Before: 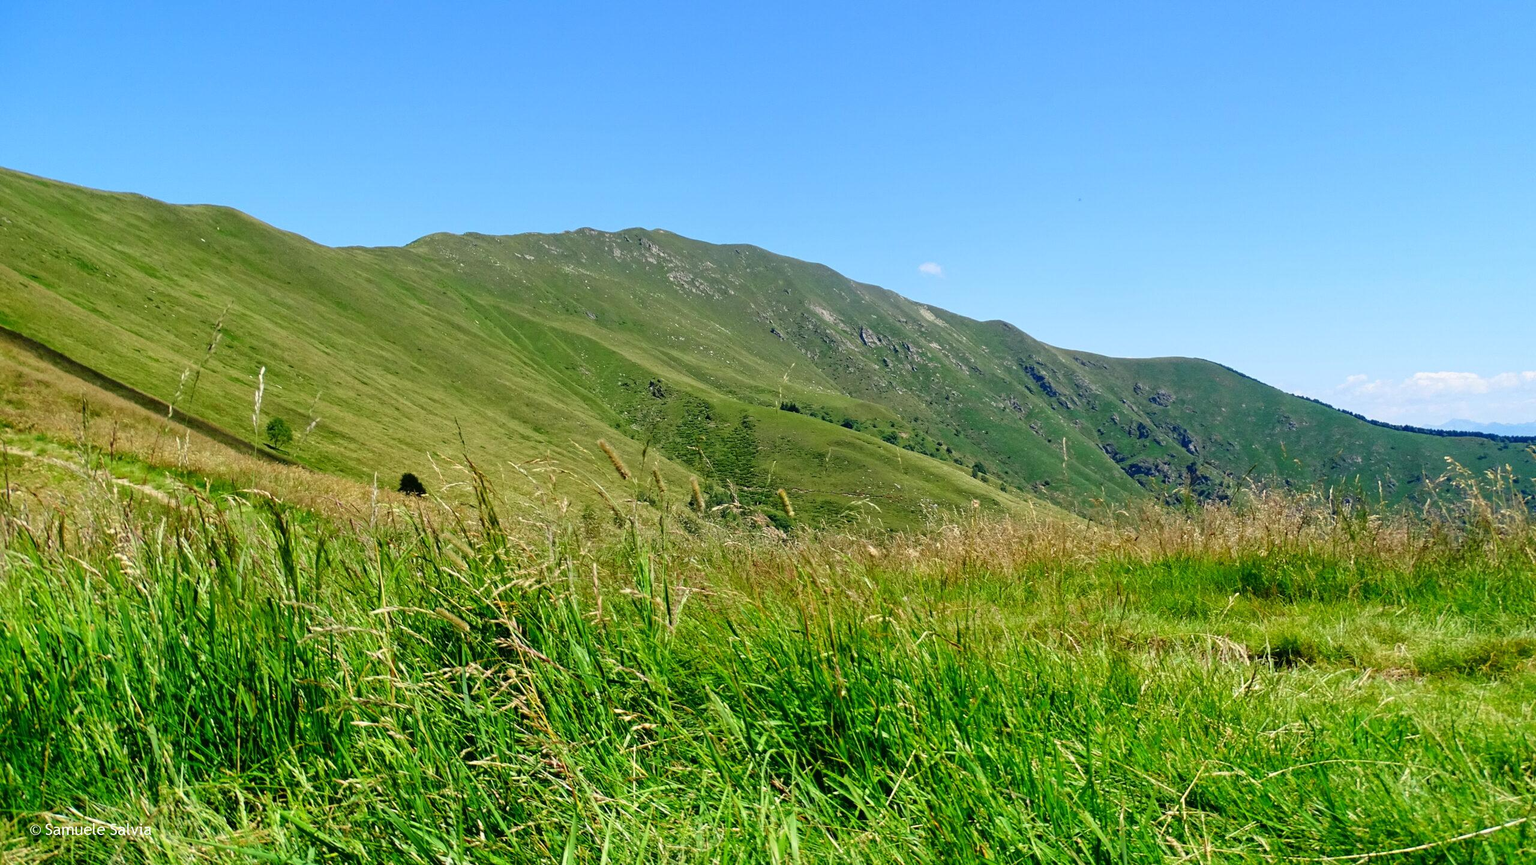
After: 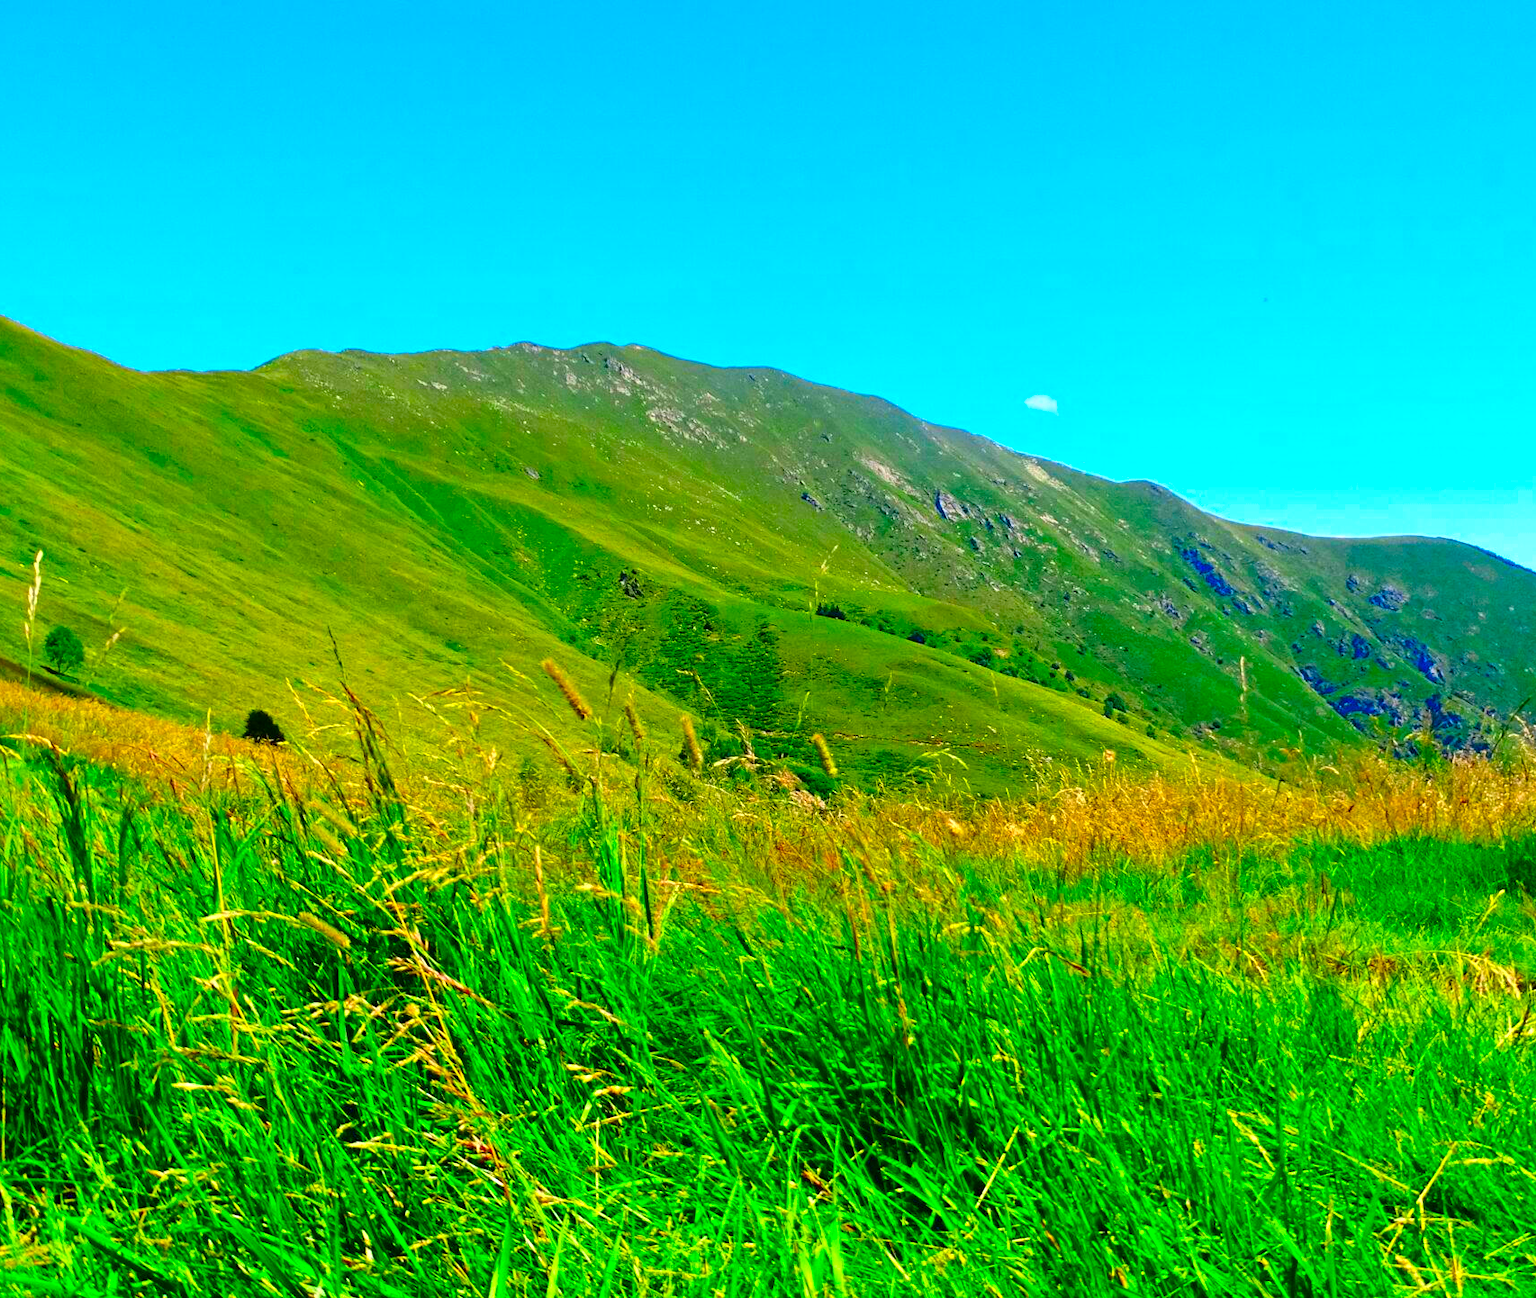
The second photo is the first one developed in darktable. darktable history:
crop: left 15.419%, right 17.914%
color correction: highlights a* 1.59, highlights b* -1.7, saturation 2.48
exposure: exposure 0.367 EV, compensate highlight preservation false
